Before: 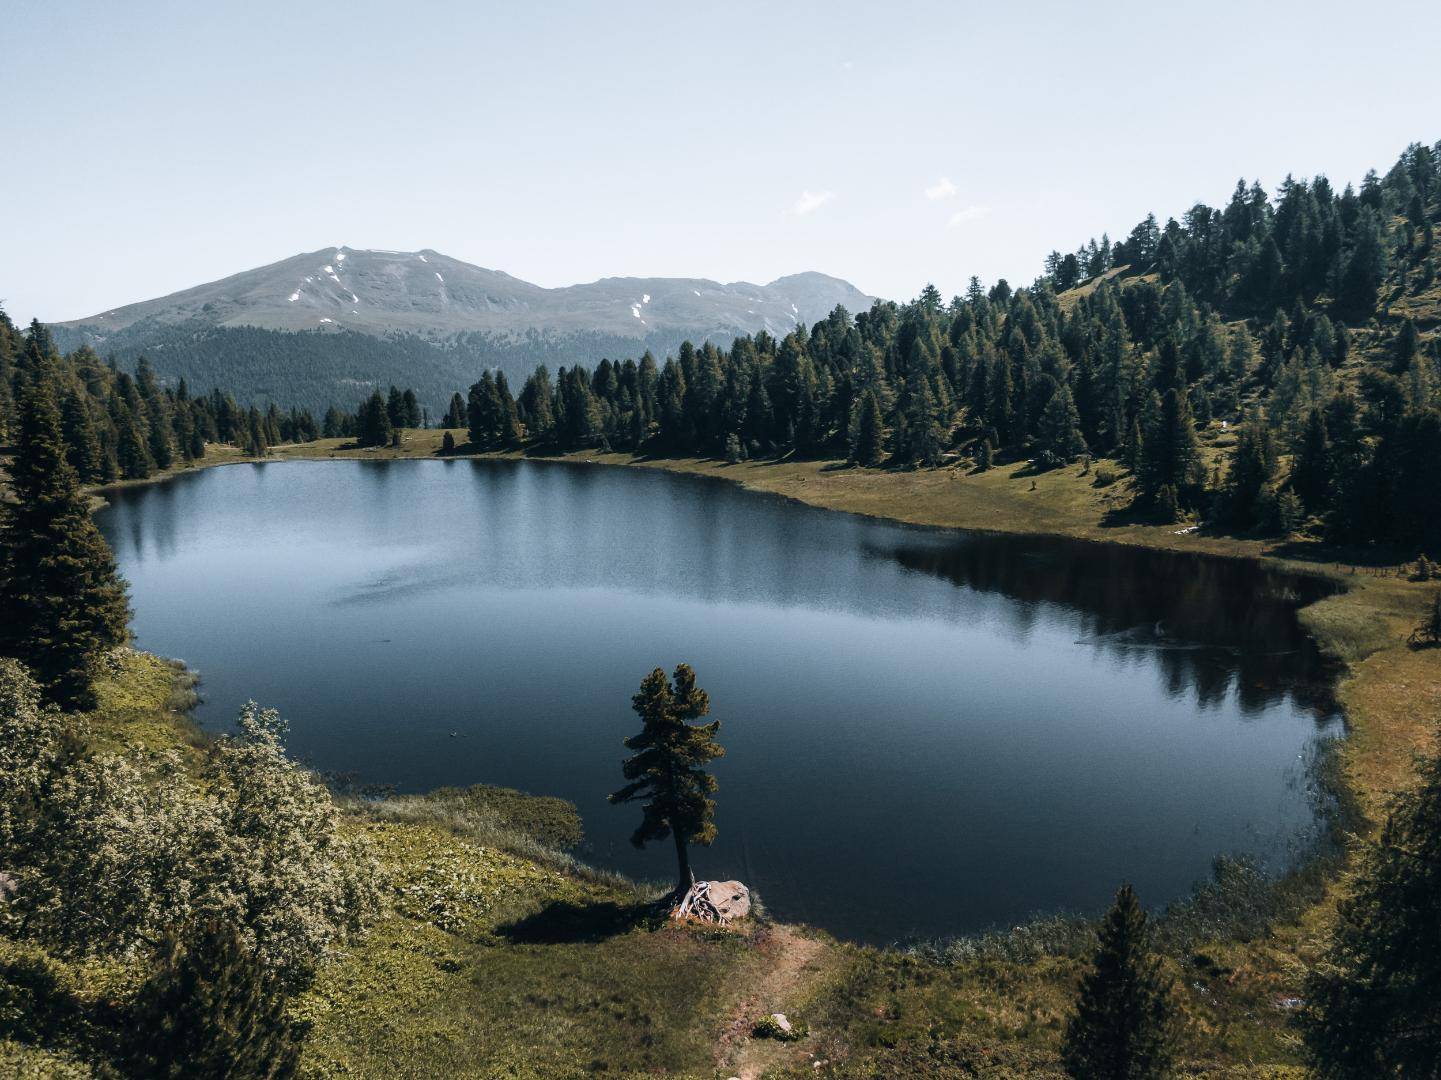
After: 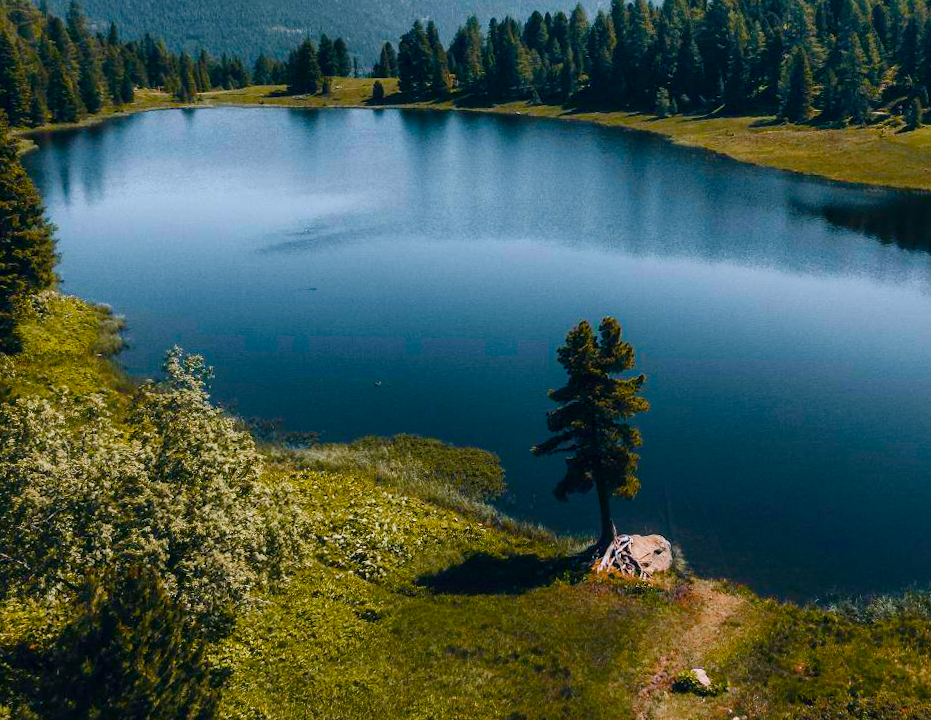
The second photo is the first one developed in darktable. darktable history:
color balance rgb: linear chroma grading › global chroma 24.864%, perceptual saturation grading › global saturation 20%, perceptual saturation grading › highlights -25.089%, perceptual saturation grading › shadows 49.328%, global vibrance 24.541%
crop and rotate: angle -1°, left 3.962%, top 31.702%, right 29.917%
